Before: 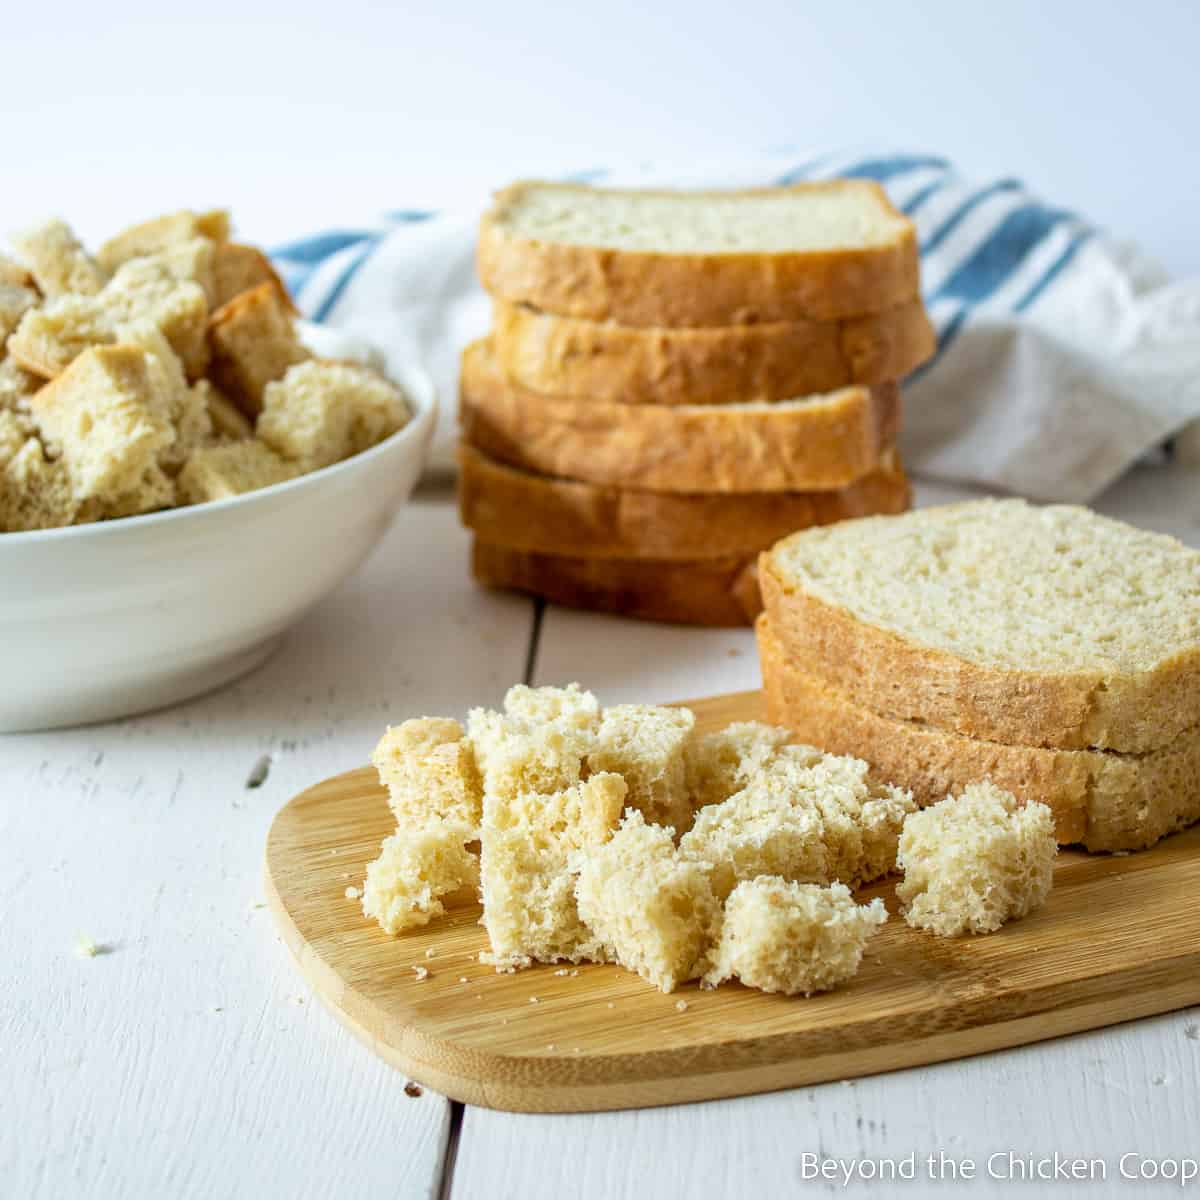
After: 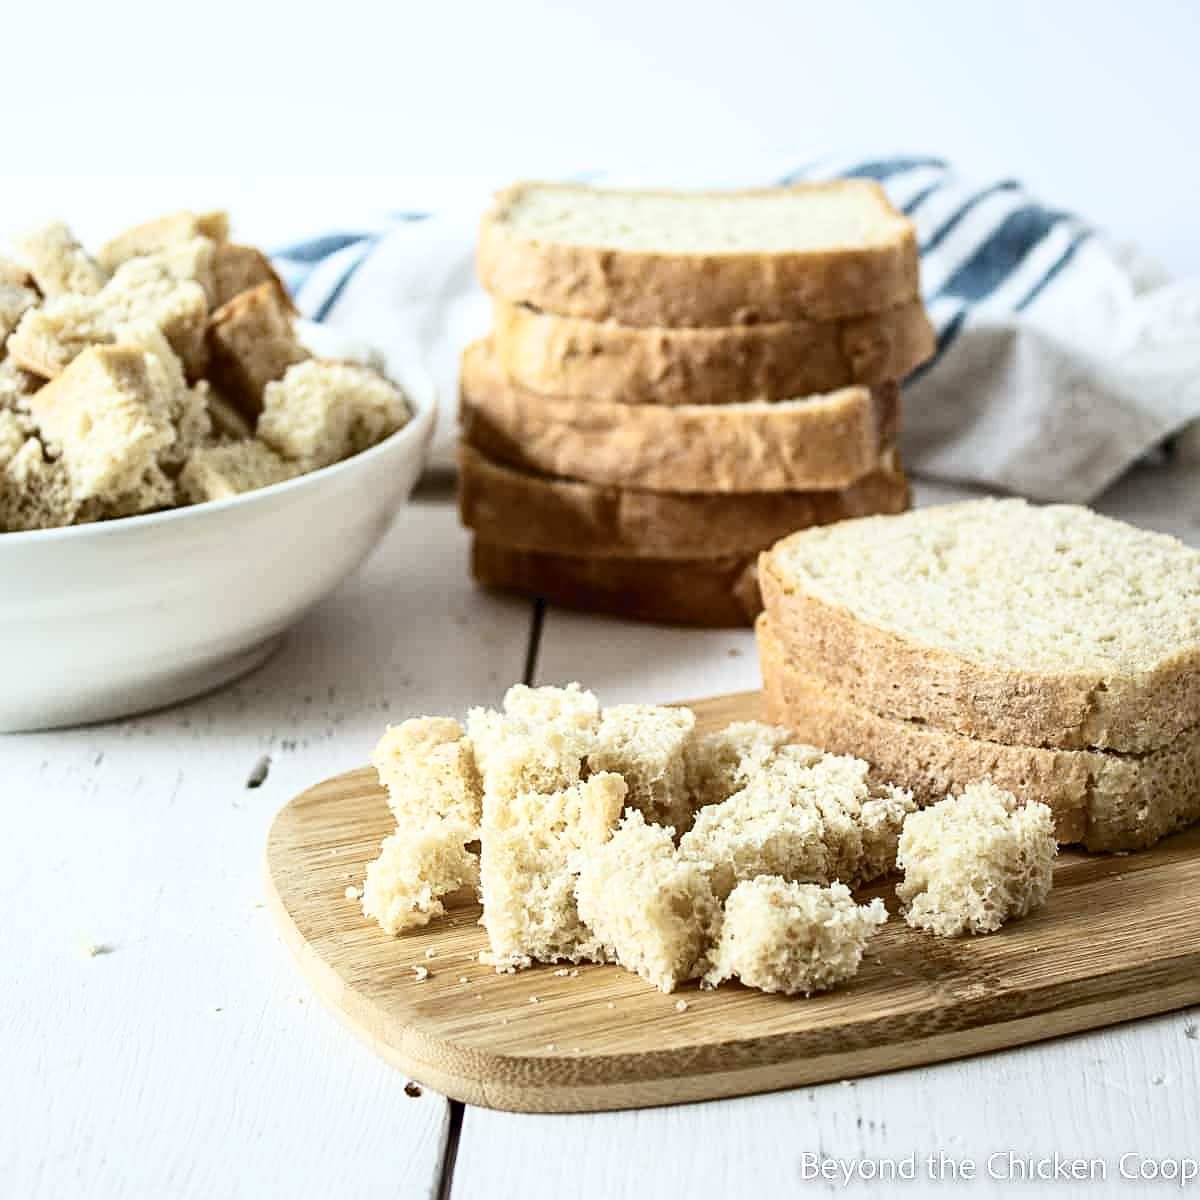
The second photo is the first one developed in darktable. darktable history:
sharpen: radius 2.485, amount 0.327
contrast brightness saturation: contrast 0.099, saturation -0.358
tone curve: curves: ch0 [(0, 0) (0.003, 0.047) (0.011, 0.047) (0.025, 0.049) (0.044, 0.051) (0.069, 0.055) (0.1, 0.066) (0.136, 0.089) (0.177, 0.12) (0.224, 0.155) (0.277, 0.205) (0.335, 0.281) (0.399, 0.37) (0.468, 0.47) (0.543, 0.574) (0.623, 0.687) (0.709, 0.801) (0.801, 0.89) (0.898, 0.963) (1, 1)], color space Lab, independent channels, preserve colors none
haze removal: compatibility mode true, adaptive false
